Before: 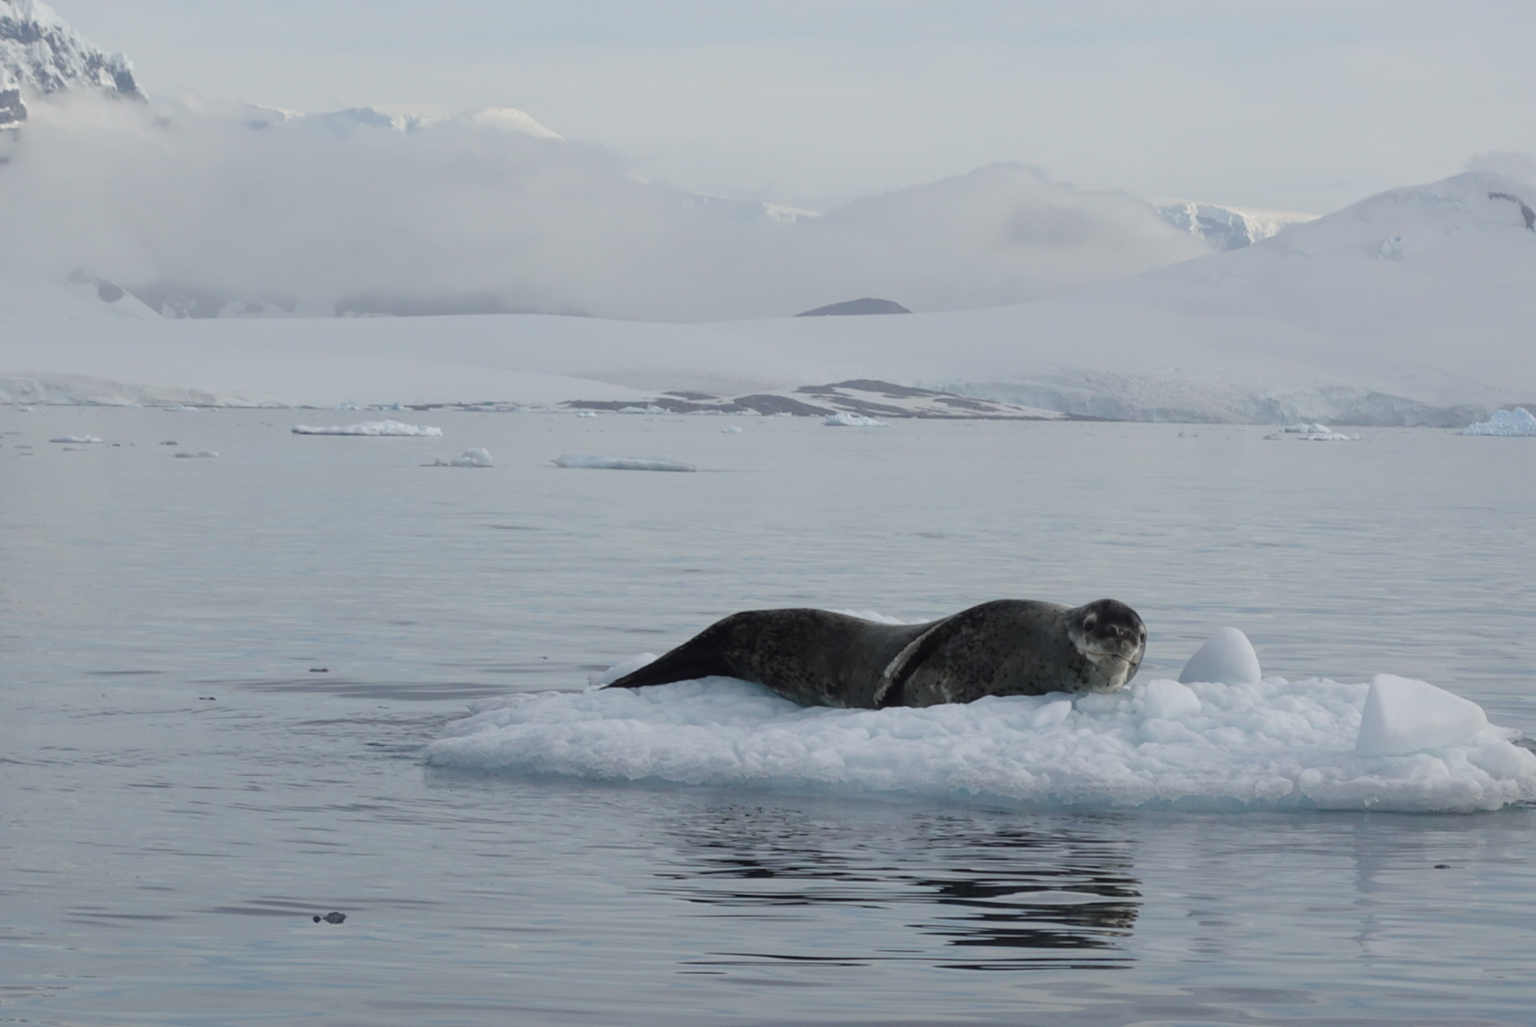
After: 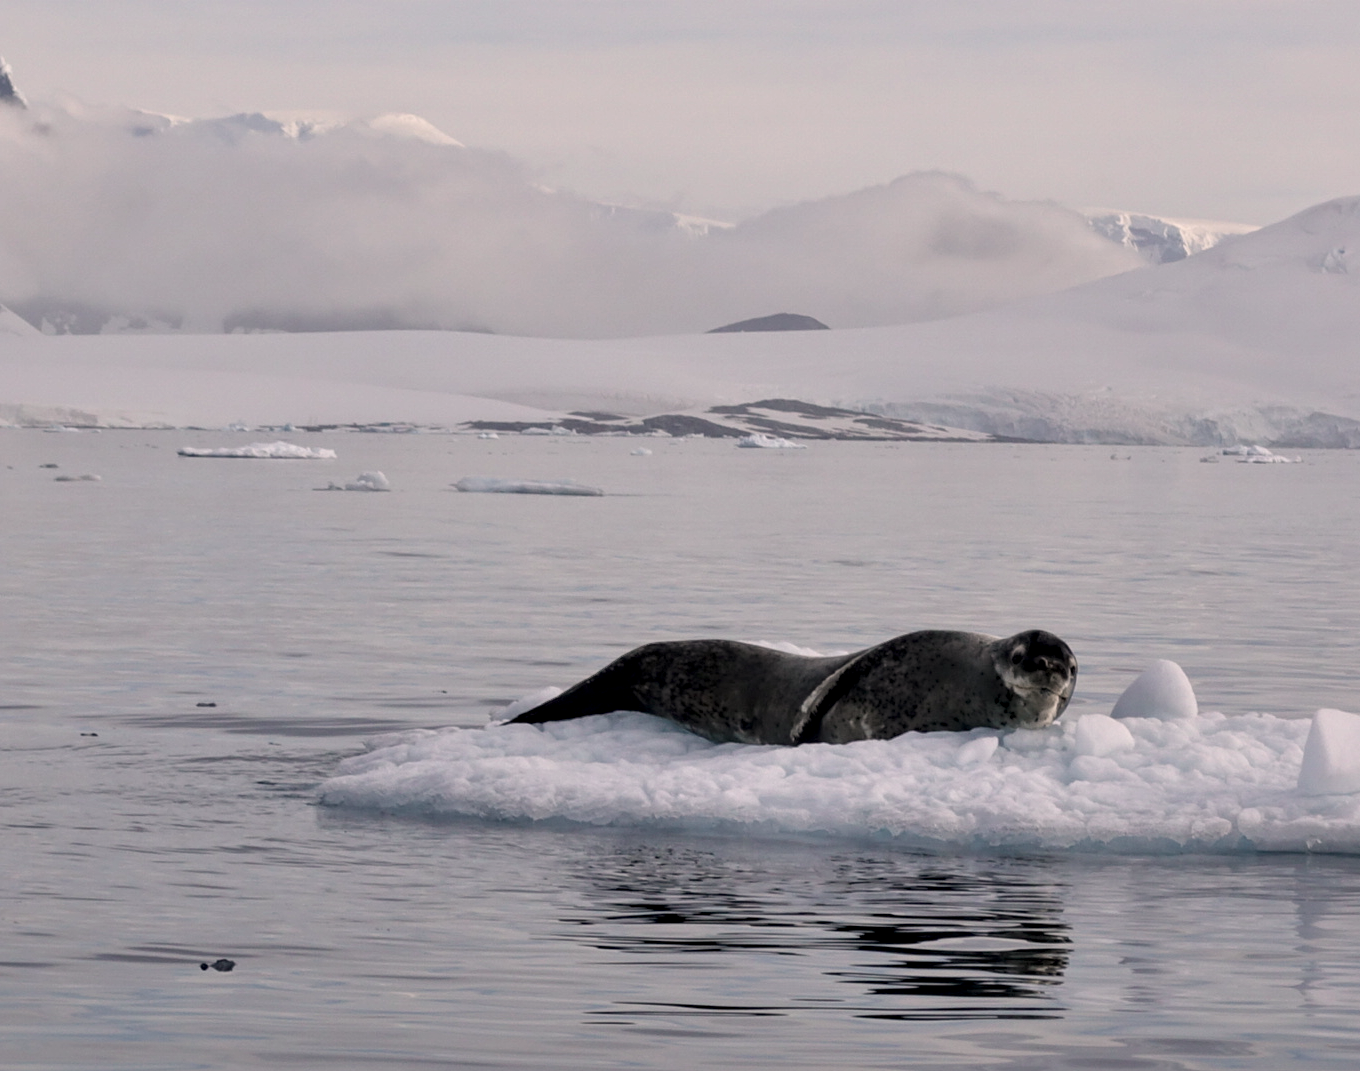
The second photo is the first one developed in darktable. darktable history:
contrast equalizer: y [[0.601, 0.6, 0.598, 0.598, 0.6, 0.601], [0.5 ×6], [0.5 ×6], [0 ×6], [0 ×6]]
crop: left 8.026%, right 7.374%
color correction: highlights a* 7.34, highlights b* 4.37
